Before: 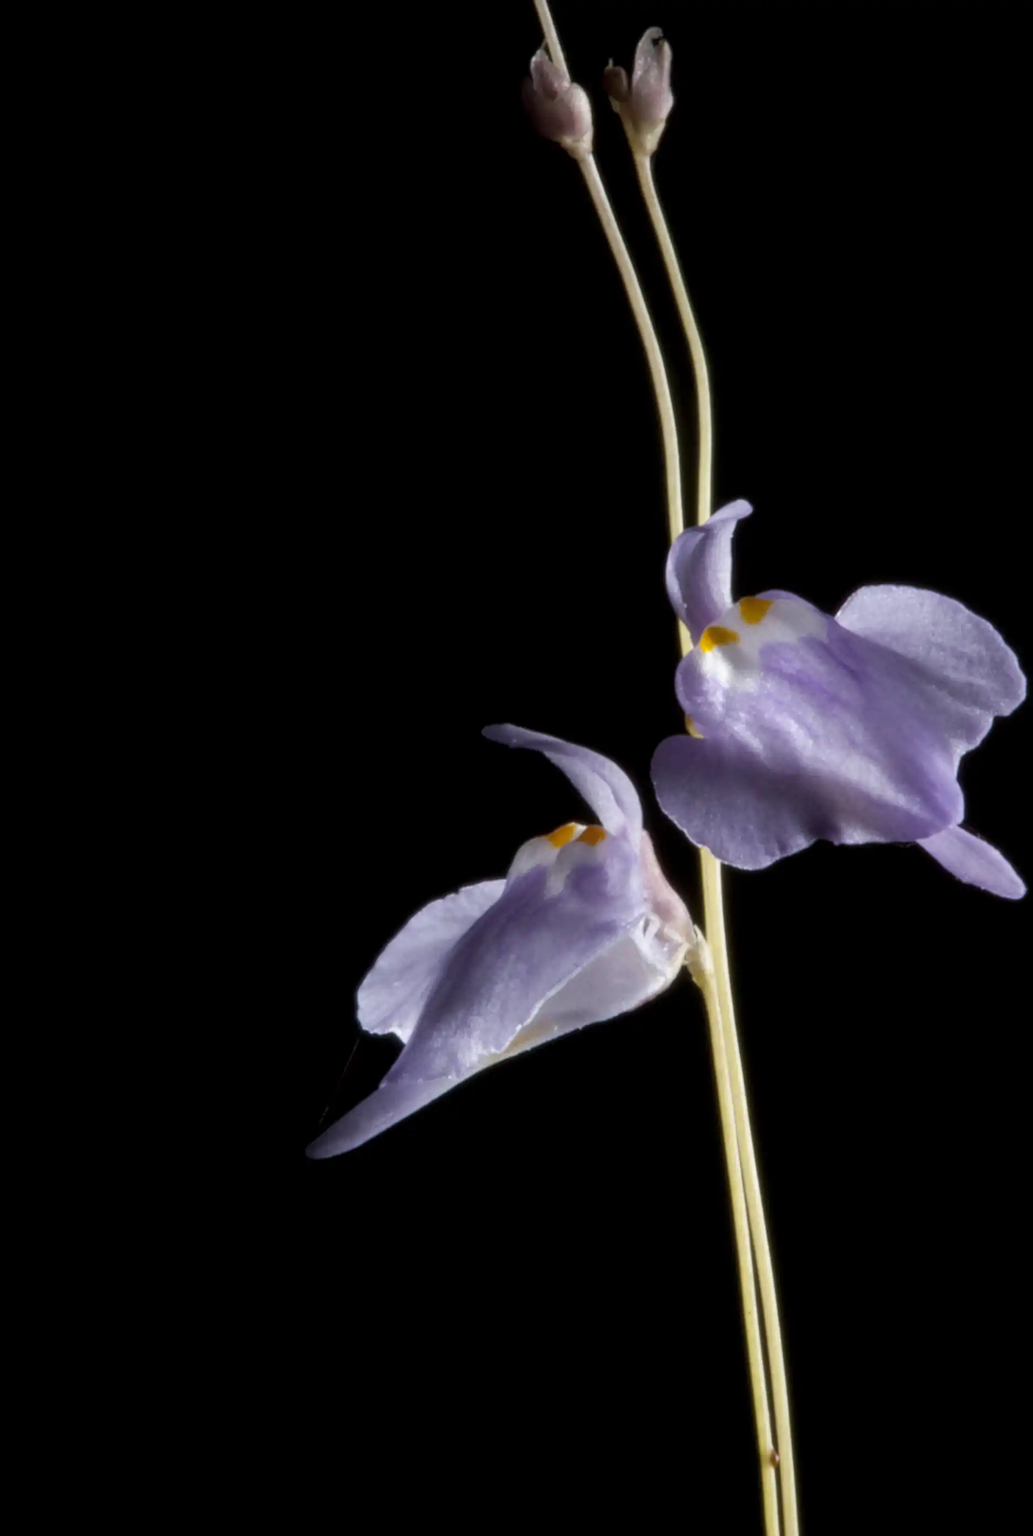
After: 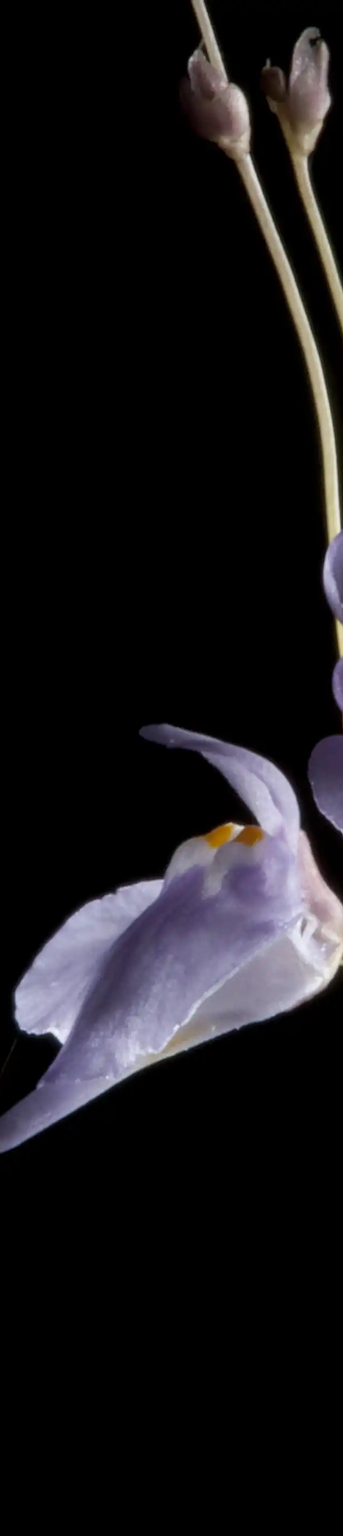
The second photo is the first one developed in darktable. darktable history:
crop: left 33.21%, right 33.479%
